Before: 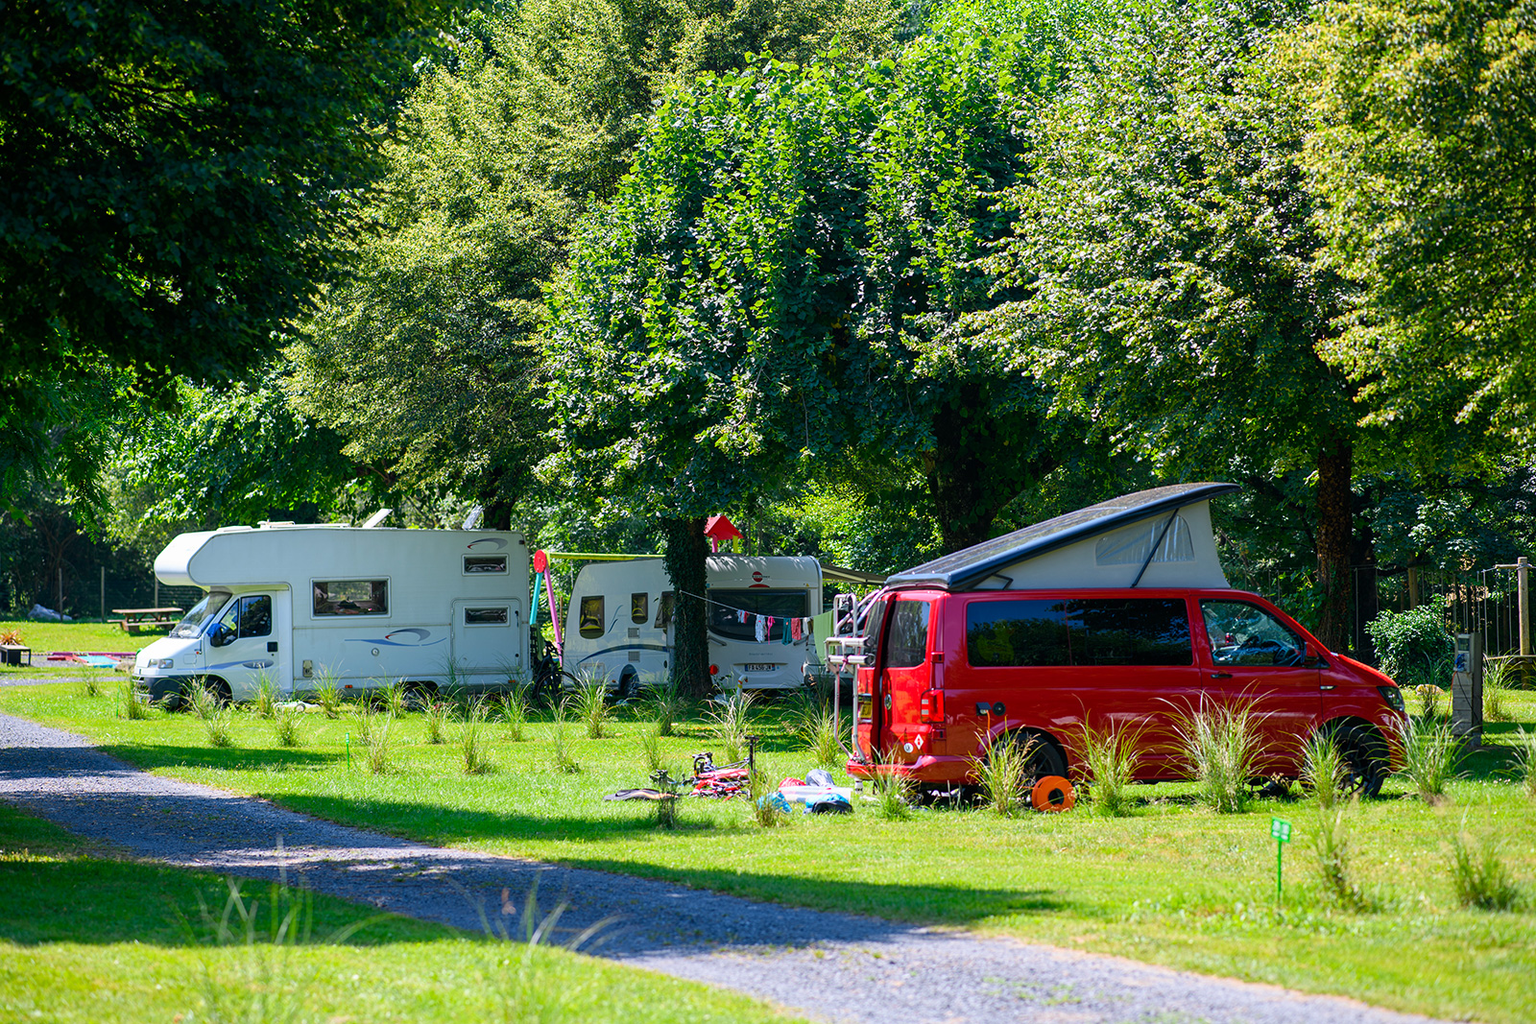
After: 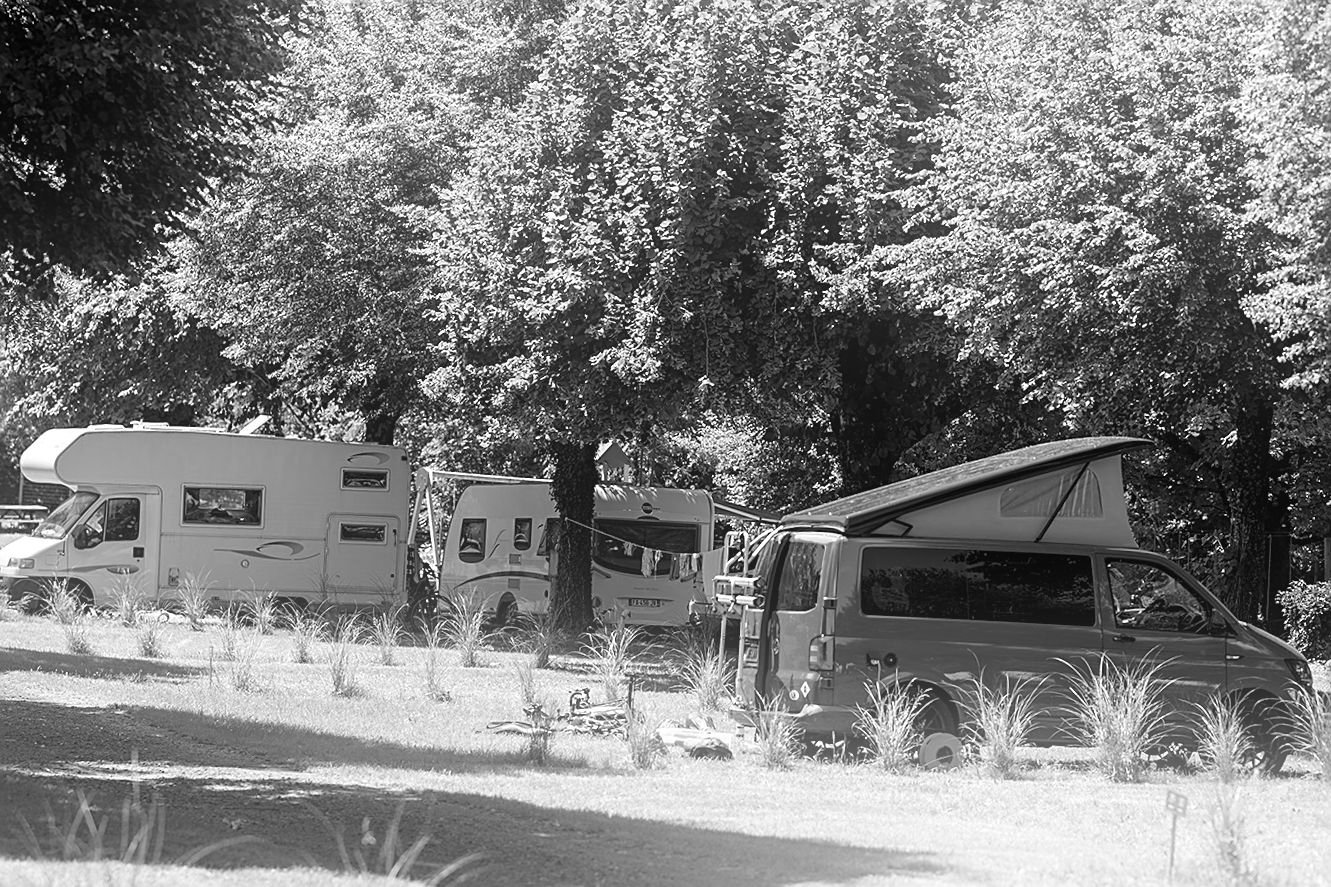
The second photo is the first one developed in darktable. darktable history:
sharpen: on, module defaults
color zones: curves: ch0 [(0.002, 0.593) (0.143, 0.417) (0.285, 0.541) (0.455, 0.289) (0.608, 0.327) (0.727, 0.283) (0.869, 0.571) (1, 0.603)]; ch1 [(0, 0) (0.143, 0) (0.286, 0) (0.429, 0) (0.571, 0) (0.714, 0) (0.857, 0)]
local contrast: mode bilateral grid, contrast 20, coarseness 50, detail 120%, midtone range 0.2
bloom: on, module defaults
crop and rotate: angle -3.27°, left 5.211%, top 5.211%, right 4.607%, bottom 4.607%
